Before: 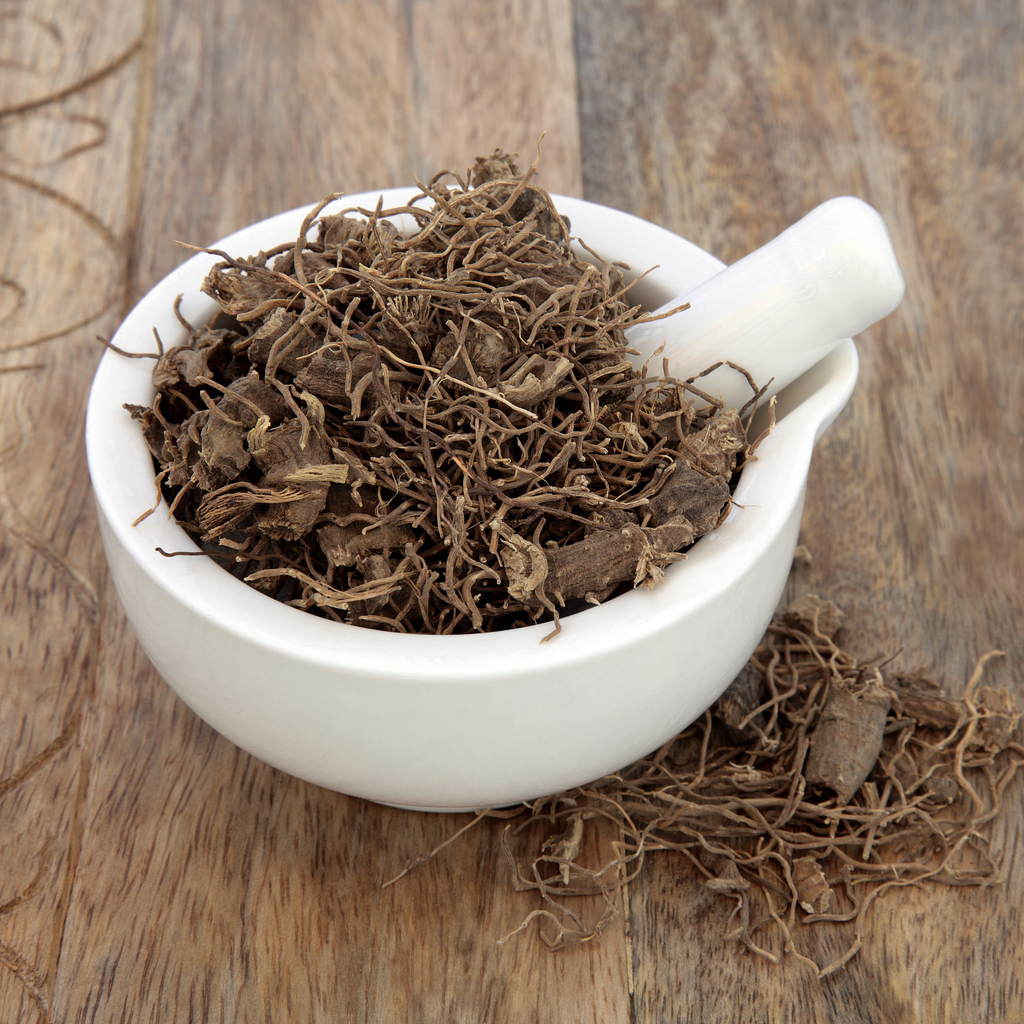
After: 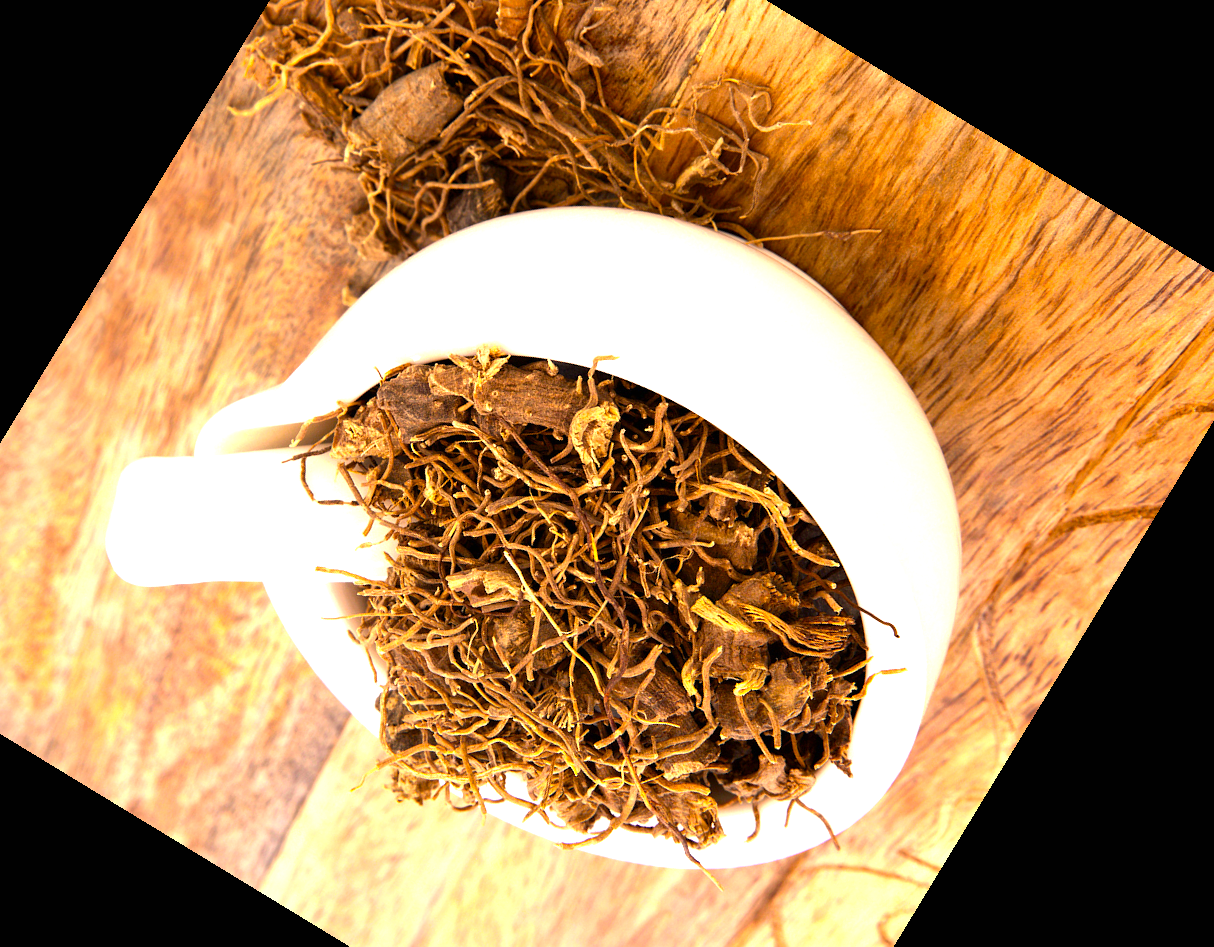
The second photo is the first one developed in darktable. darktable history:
color correction: highlights a* 17.88, highlights b* 18.79
color balance rgb: linear chroma grading › global chroma 9%, perceptual saturation grading › global saturation 36%, perceptual saturation grading › shadows 35%, perceptual brilliance grading › global brilliance 15%, perceptual brilliance grading › shadows -35%, global vibrance 15%
exposure: black level correction 0, exposure 1.1 EV, compensate highlight preservation false
tone equalizer: on, module defaults
crop and rotate: angle 148.68°, left 9.111%, top 15.603%, right 4.588%, bottom 17.041%
